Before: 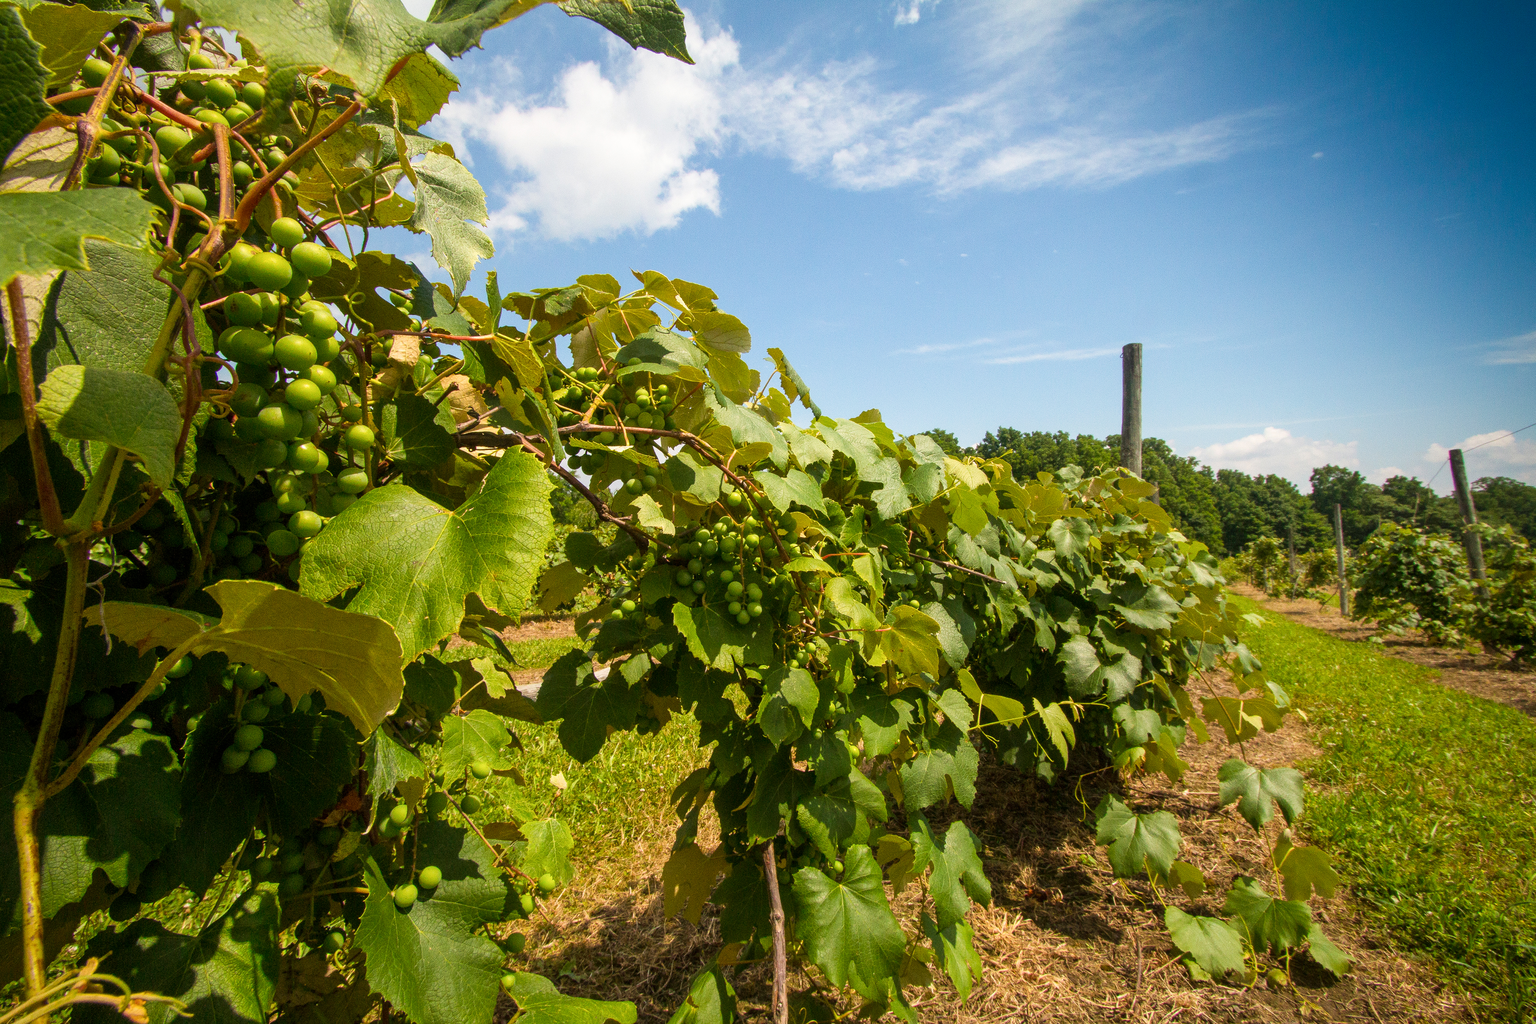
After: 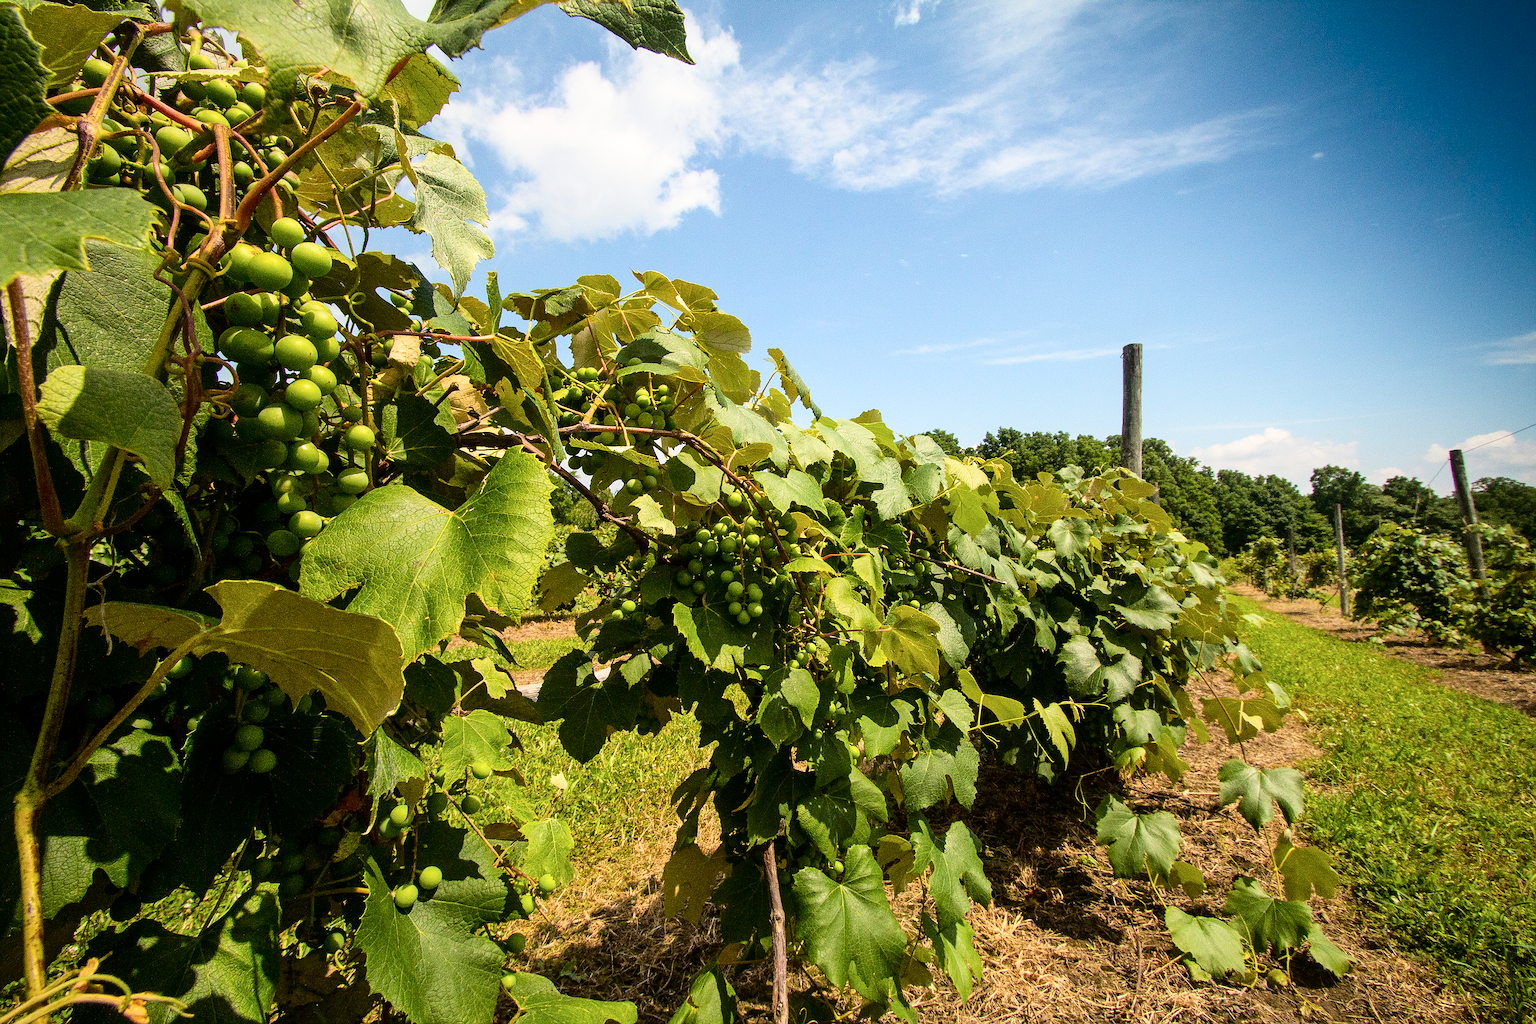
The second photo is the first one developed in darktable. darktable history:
contrast brightness saturation: contrast 0.22
sharpen: on, module defaults
rgb curve: curves: ch0 [(0, 0) (0.136, 0.078) (0.262, 0.245) (0.414, 0.42) (1, 1)], compensate middle gray true, preserve colors basic power
